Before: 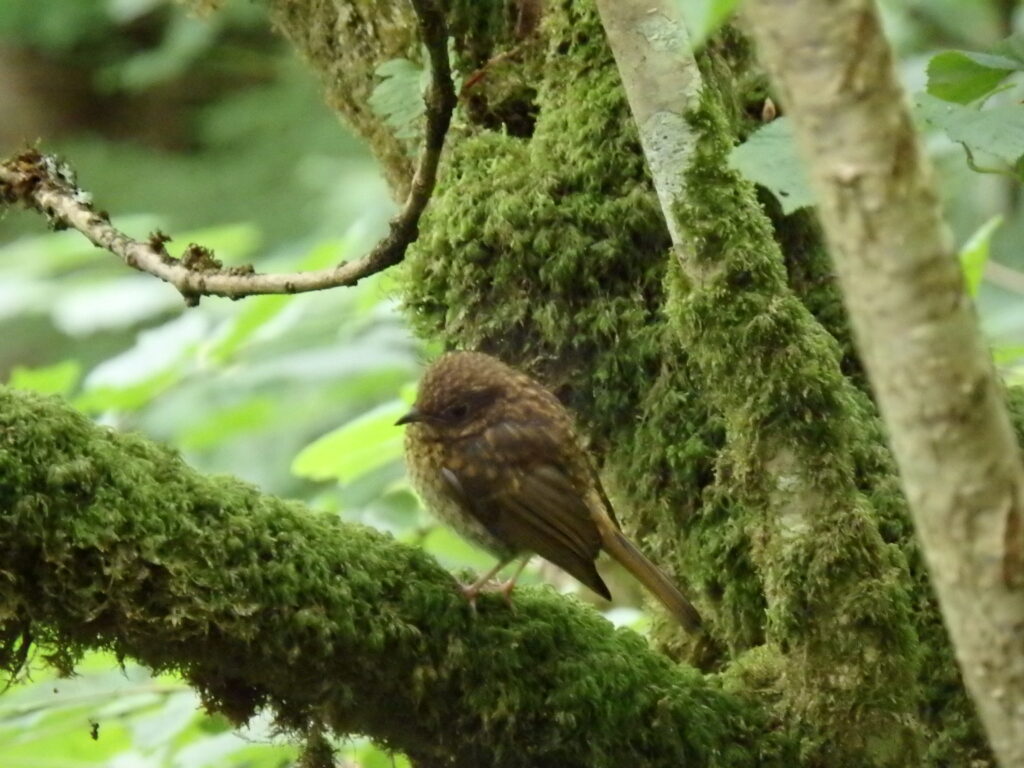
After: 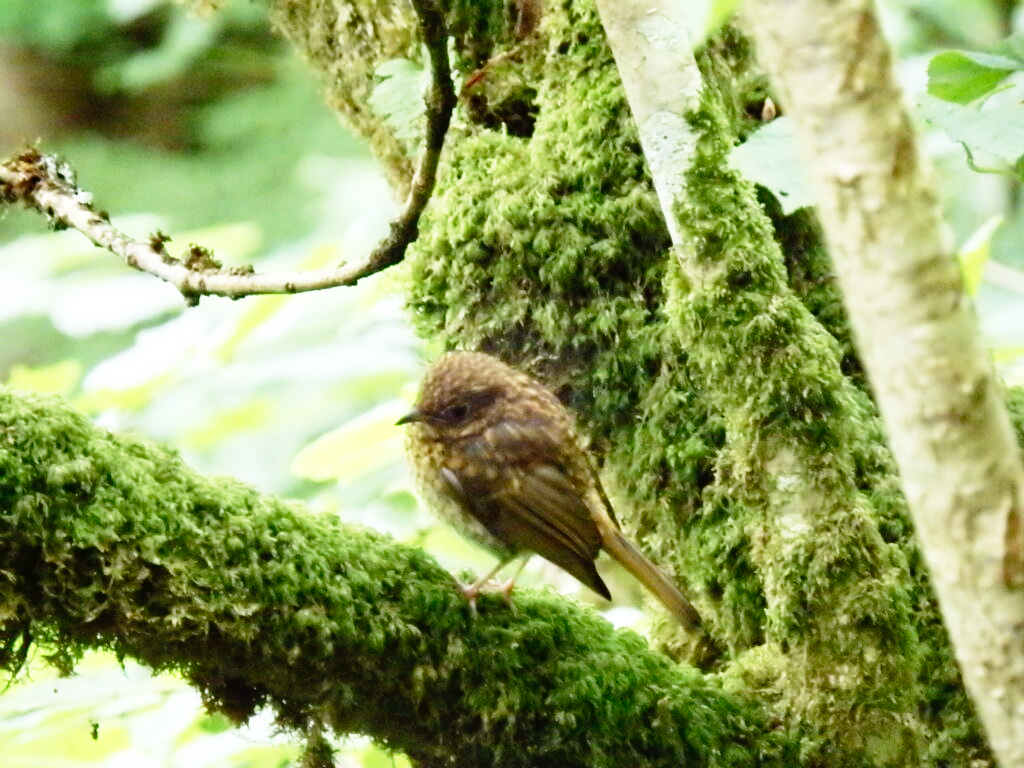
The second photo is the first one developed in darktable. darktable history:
color calibration: illuminant as shot in camera, x 0.358, y 0.373, temperature 4628.91 K
tone equalizer: on, module defaults
base curve: curves: ch0 [(0, 0) (0.012, 0.01) (0.073, 0.168) (0.31, 0.711) (0.645, 0.957) (1, 1)], preserve colors none
